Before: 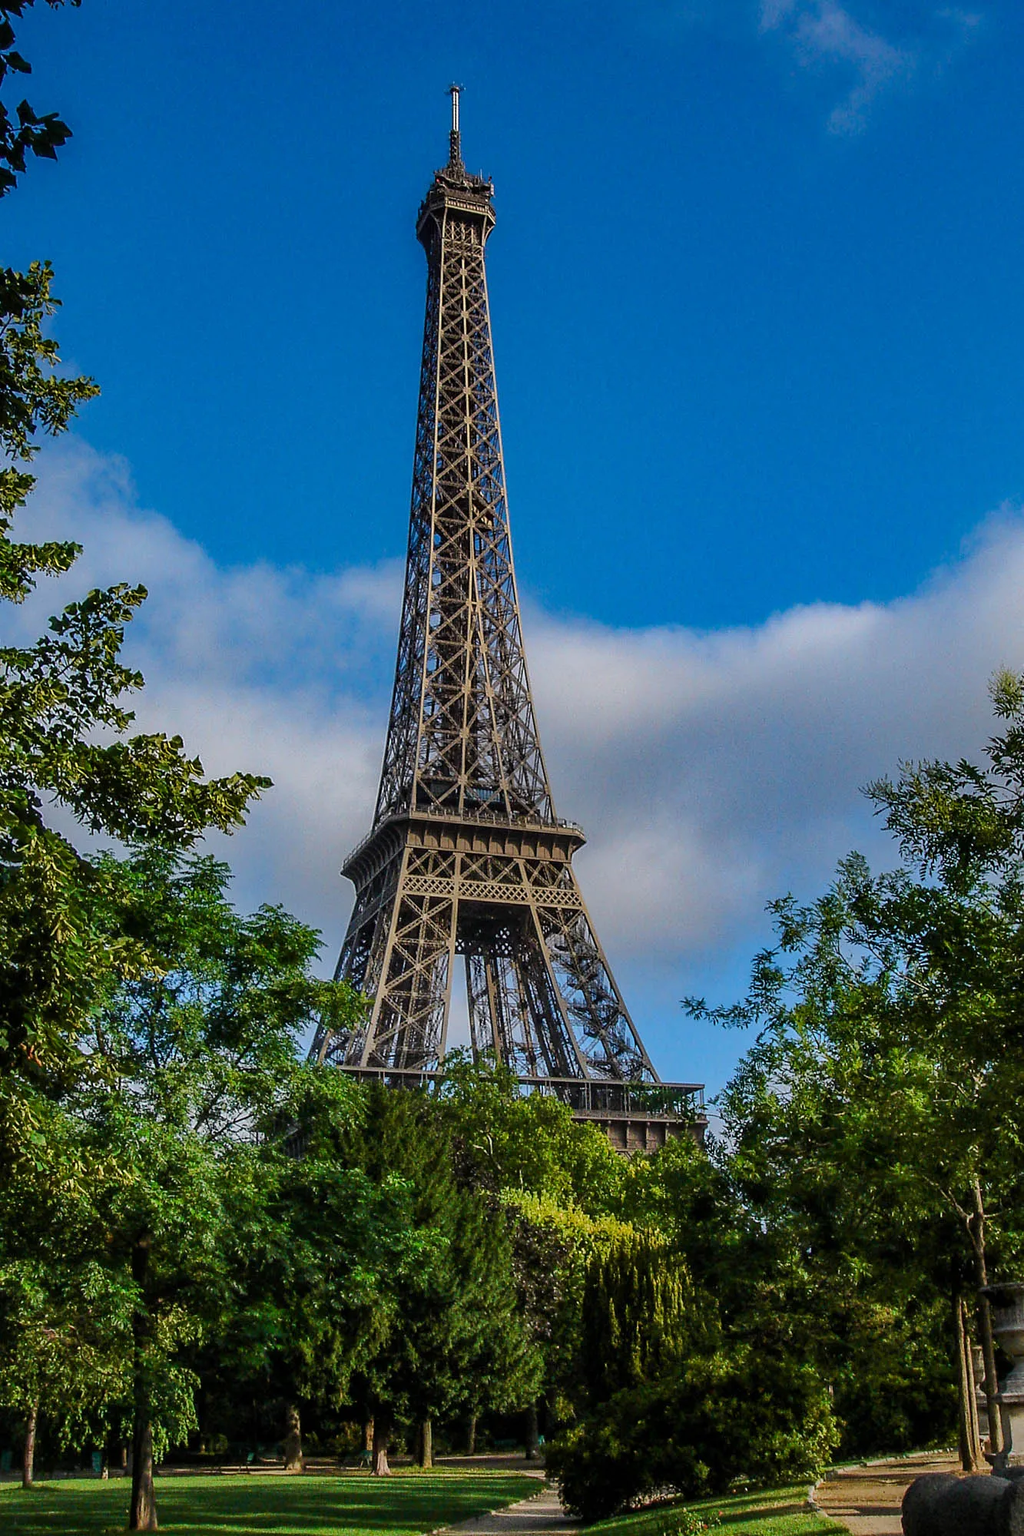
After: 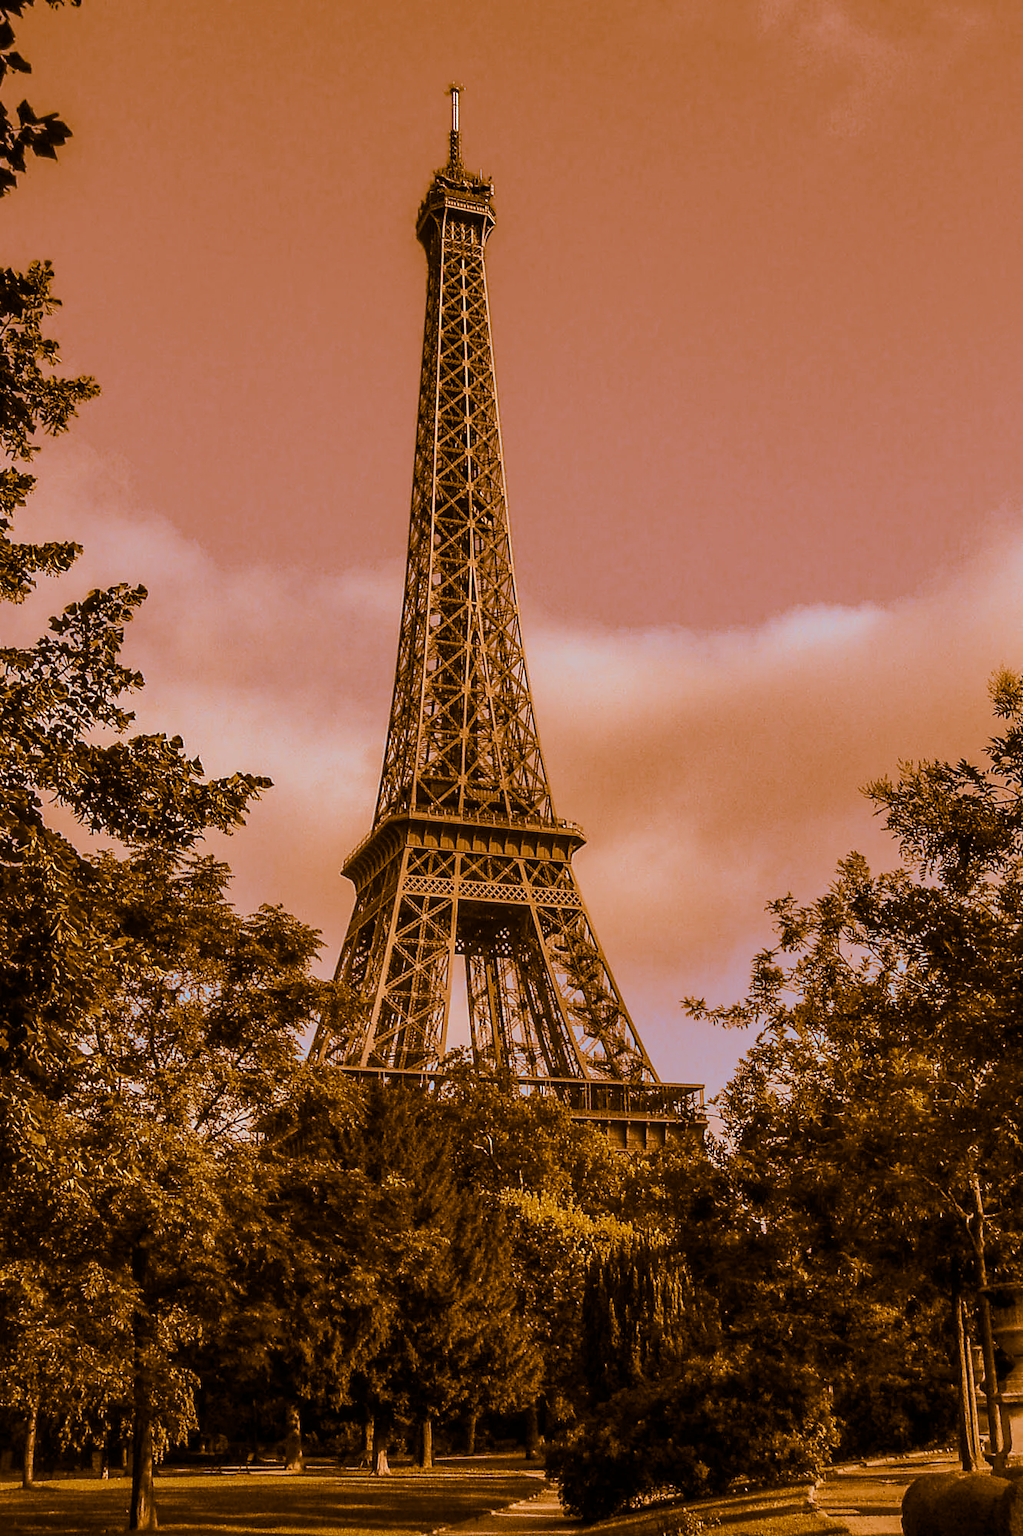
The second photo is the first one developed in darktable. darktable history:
split-toning: shadows › hue 26°, shadows › saturation 0.92, highlights › hue 40°, highlights › saturation 0.92, balance -63, compress 0%
